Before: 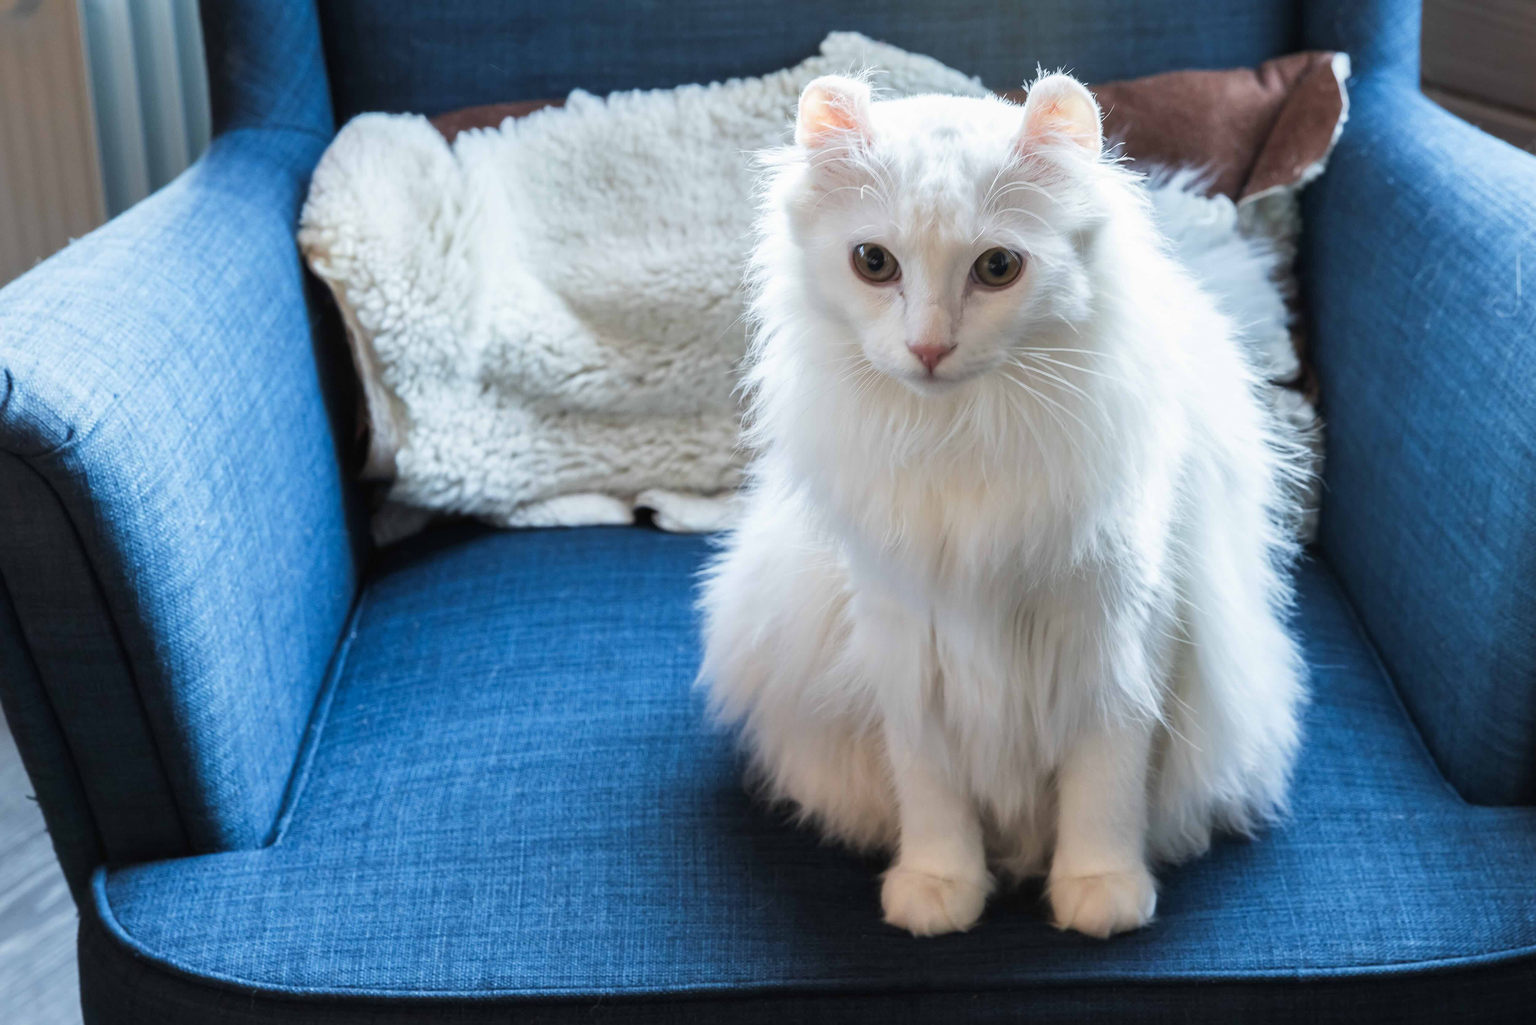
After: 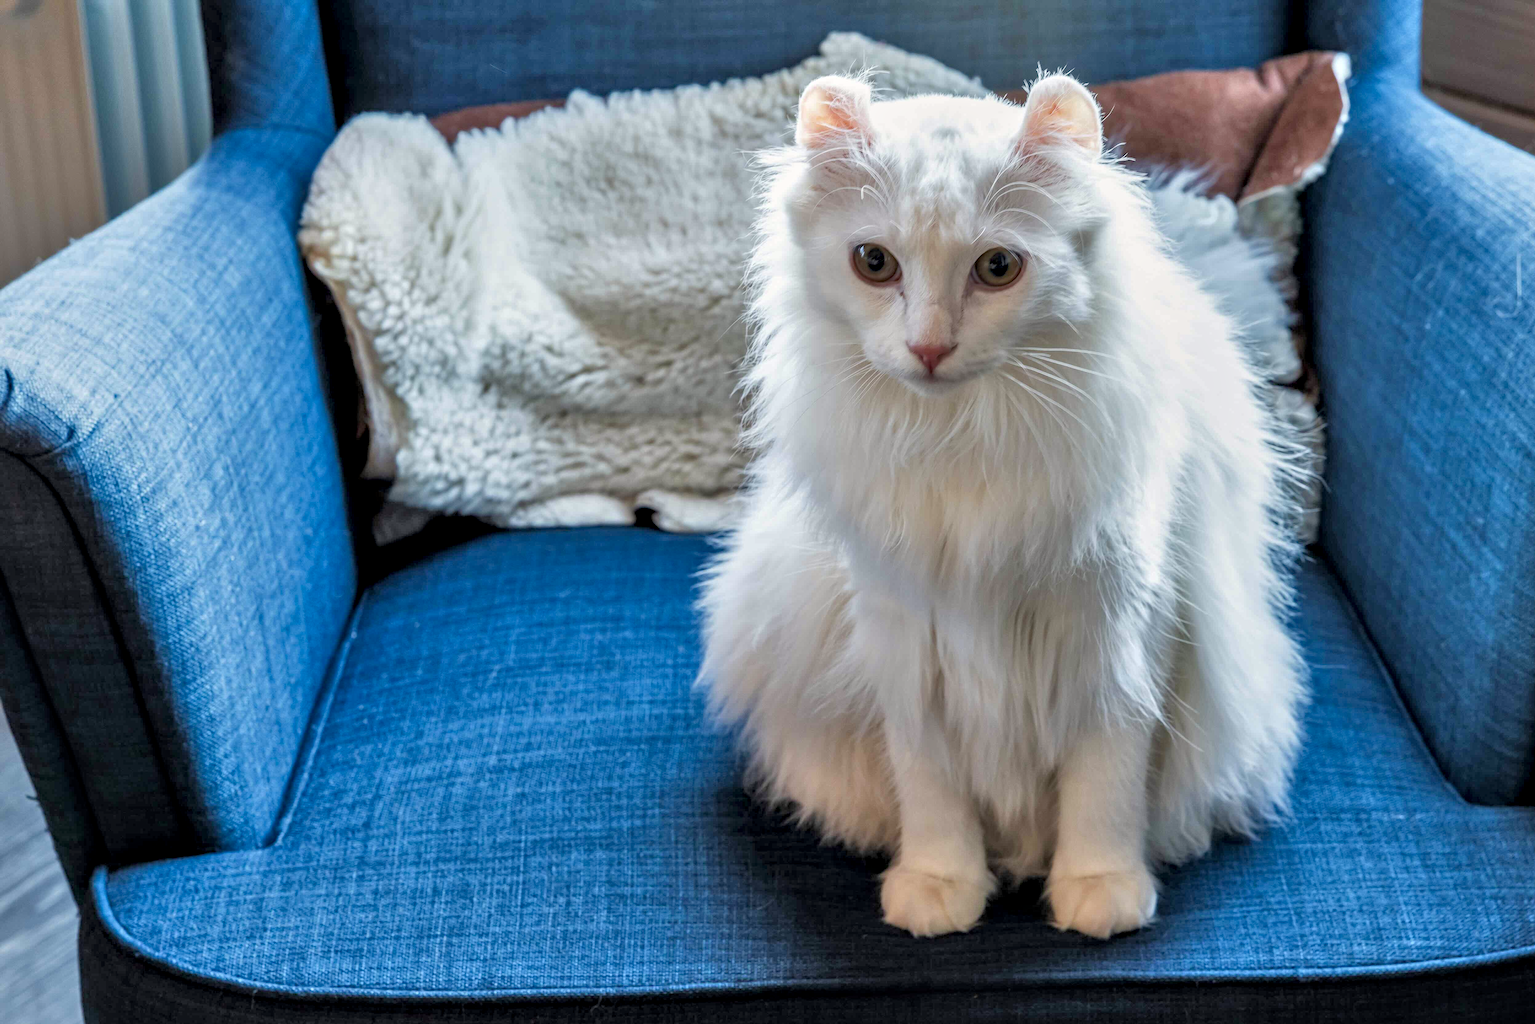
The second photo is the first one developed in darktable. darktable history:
haze removal: compatibility mode true, adaptive false
contrast equalizer: octaves 7, y [[0.6 ×6], [0.55 ×6], [0 ×6], [0 ×6], [0 ×6]], mix 0.363
tone equalizer: -7 EV 0.154 EV, -6 EV 0.621 EV, -5 EV 1.13 EV, -4 EV 1.32 EV, -3 EV 1.15 EV, -2 EV 0.6 EV, -1 EV 0.15 EV
local contrast: on, module defaults
exposure: exposure -0.339 EV, compensate highlight preservation false
